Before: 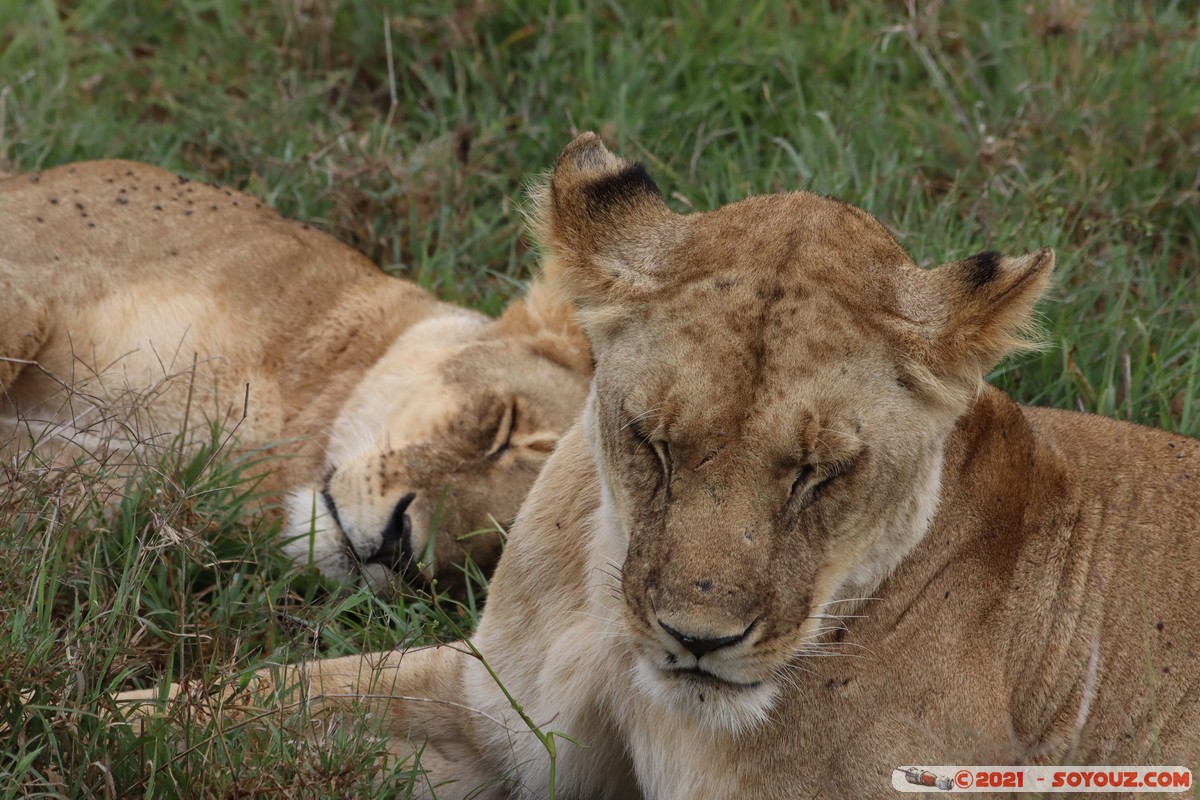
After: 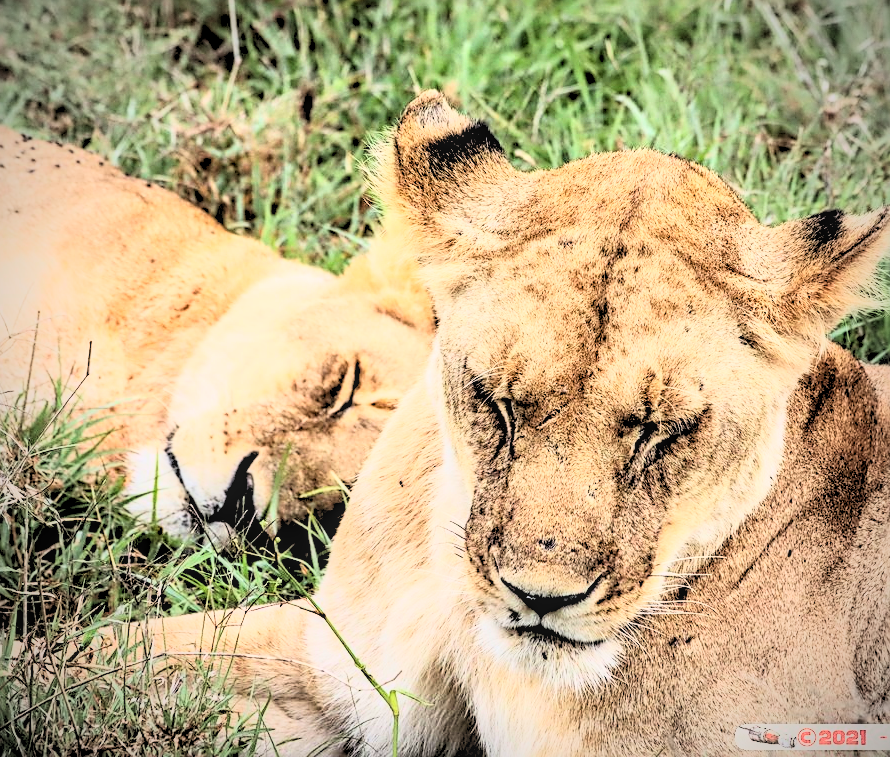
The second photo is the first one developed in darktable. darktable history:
contrast brightness saturation: contrast 0.2, brightness 0.16, saturation 0.22
rgb curve: curves: ch0 [(0, 0) (0.21, 0.15) (0.24, 0.21) (0.5, 0.75) (0.75, 0.96) (0.89, 0.99) (1, 1)]; ch1 [(0, 0.02) (0.21, 0.13) (0.25, 0.2) (0.5, 0.67) (0.75, 0.9) (0.89, 0.97) (1, 1)]; ch2 [(0, 0.02) (0.21, 0.13) (0.25, 0.2) (0.5, 0.67) (0.75, 0.9) (0.89, 0.97) (1, 1)], compensate middle gray true
crop and rotate: left 13.15%, top 5.251%, right 12.609%
sharpen: on, module defaults
exposure: black level correction 0.001, exposure 0.5 EV, compensate exposure bias true, compensate highlight preservation false
vignetting: fall-off start 74.49%, fall-off radius 65.9%, brightness -0.628, saturation -0.68
local contrast: on, module defaults
rgb levels: preserve colors sum RGB, levels [[0.038, 0.433, 0.934], [0, 0.5, 1], [0, 0.5, 1]]
